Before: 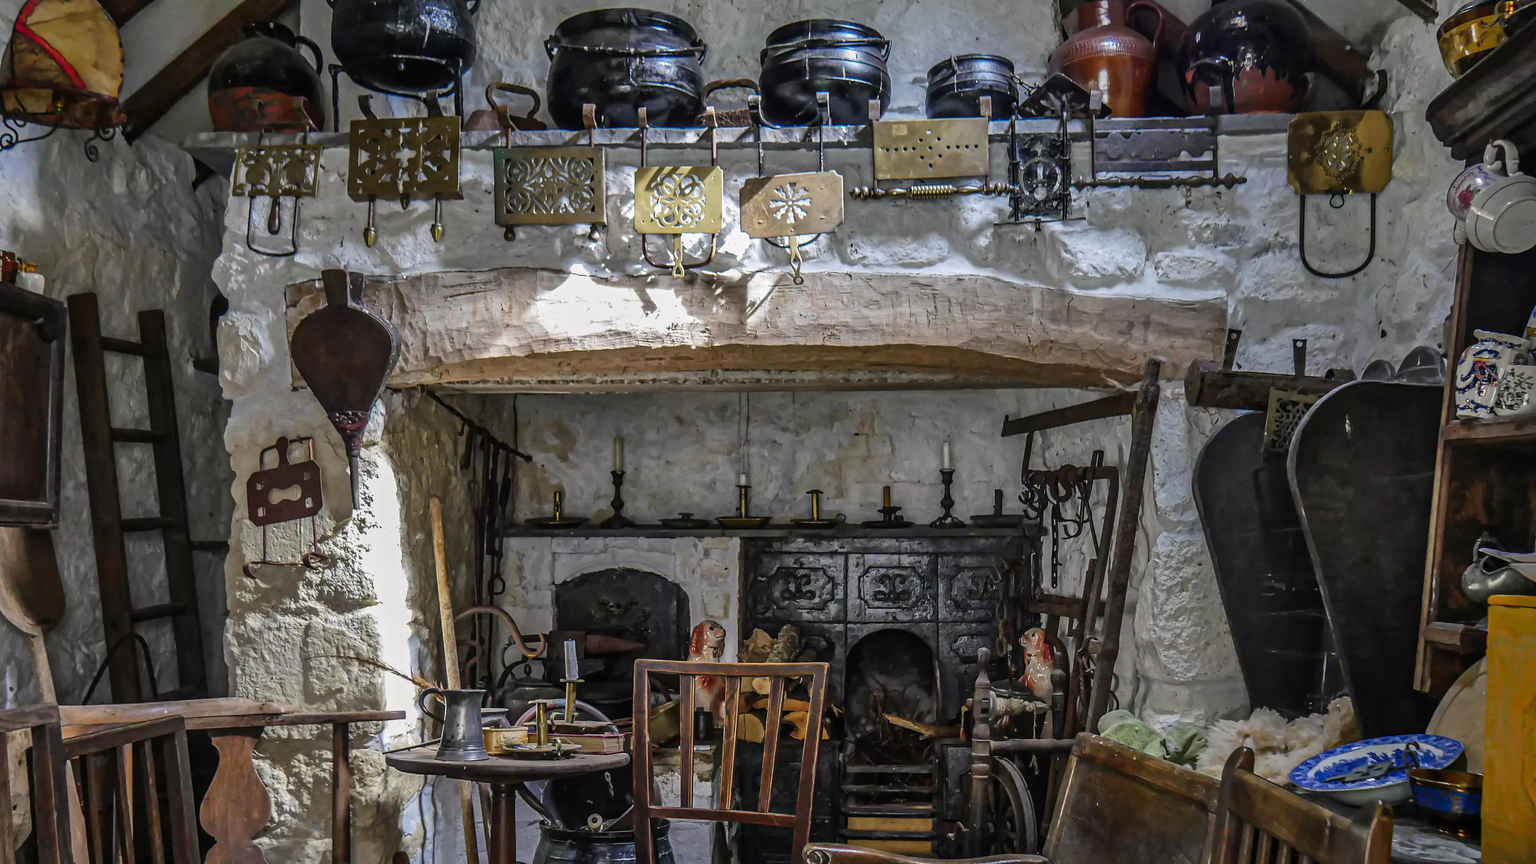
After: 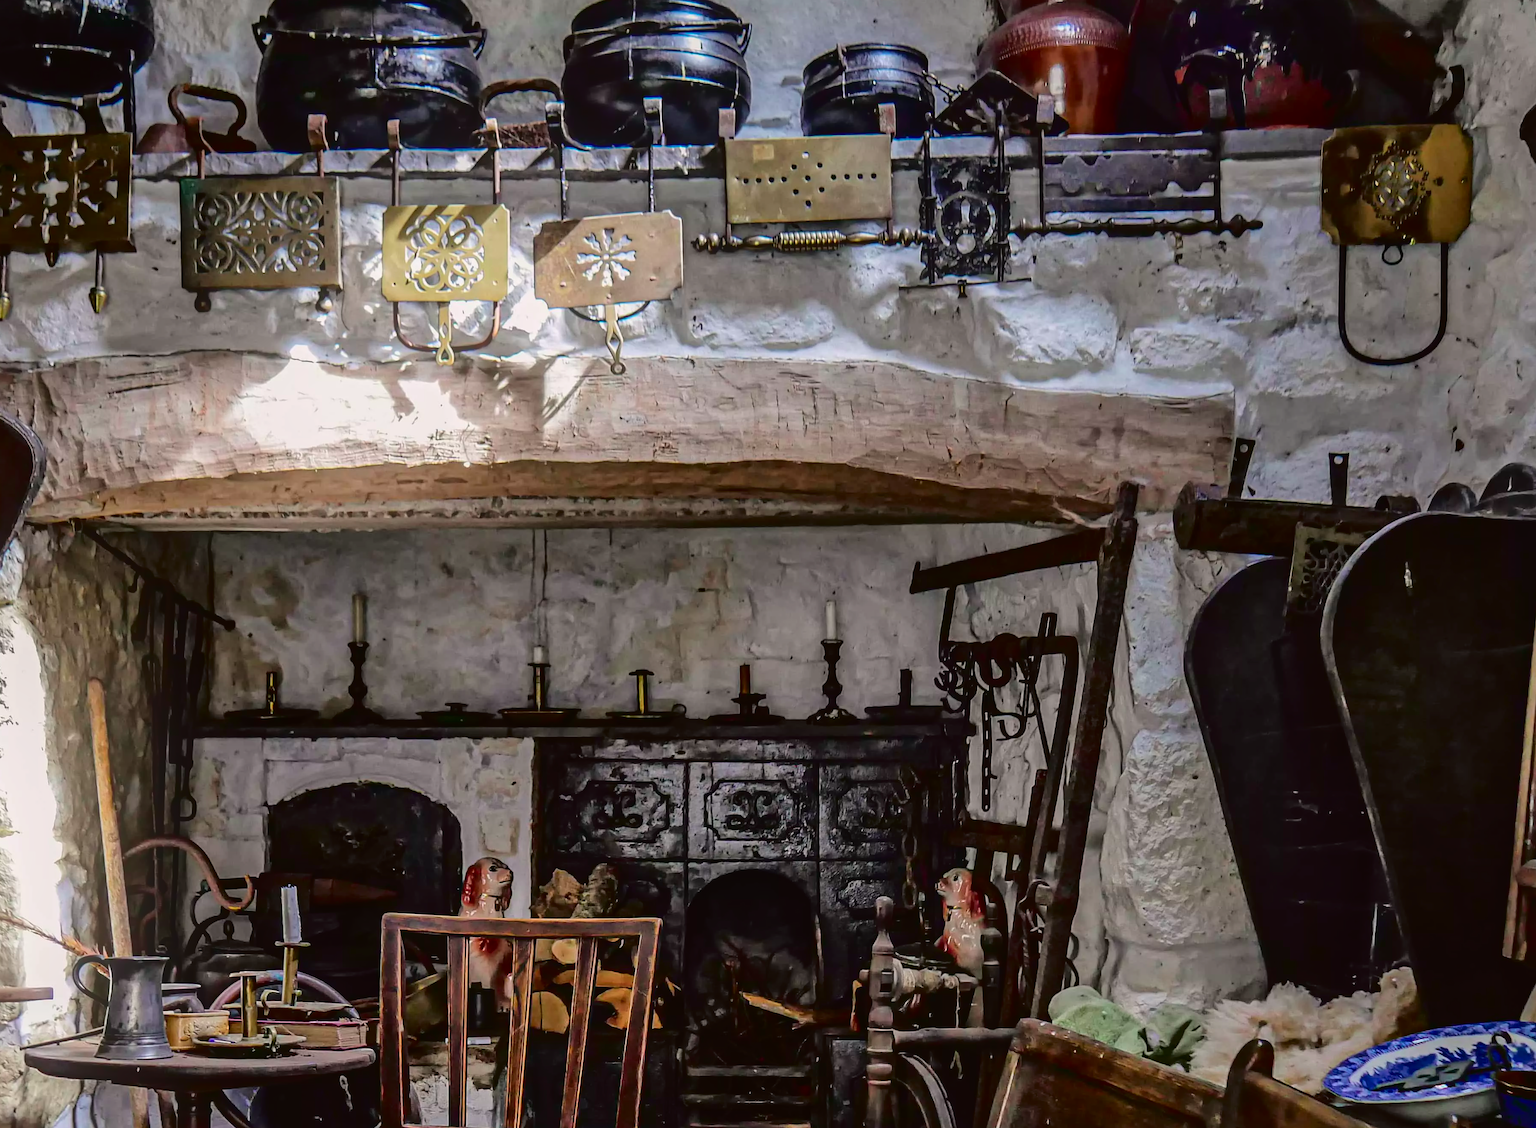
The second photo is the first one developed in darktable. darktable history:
tone curve: curves: ch0 [(0, 0.013) (0.181, 0.074) (0.337, 0.304) (0.498, 0.485) (0.78, 0.742) (0.993, 0.954)]; ch1 [(0, 0) (0.294, 0.184) (0.359, 0.34) (0.362, 0.35) (0.43, 0.41) (0.469, 0.463) (0.495, 0.502) (0.54, 0.563) (0.612, 0.641) (1, 1)]; ch2 [(0, 0) (0.44, 0.437) (0.495, 0.502) (0.524, 0.534) (0.557, 0.56) (0.634, 0.654) (0.728, 0.722) (1, 1)], color space Lab, independent channels, preserve colors none
bloom: size 38%, threshold 95%, strength 30%
crop and rotate: left 24.034%, top 2.838%, right 6.406%, bottom 6.299%
shadows and highlights: radius 337.17, shadows 29.01, soften with gaussian
